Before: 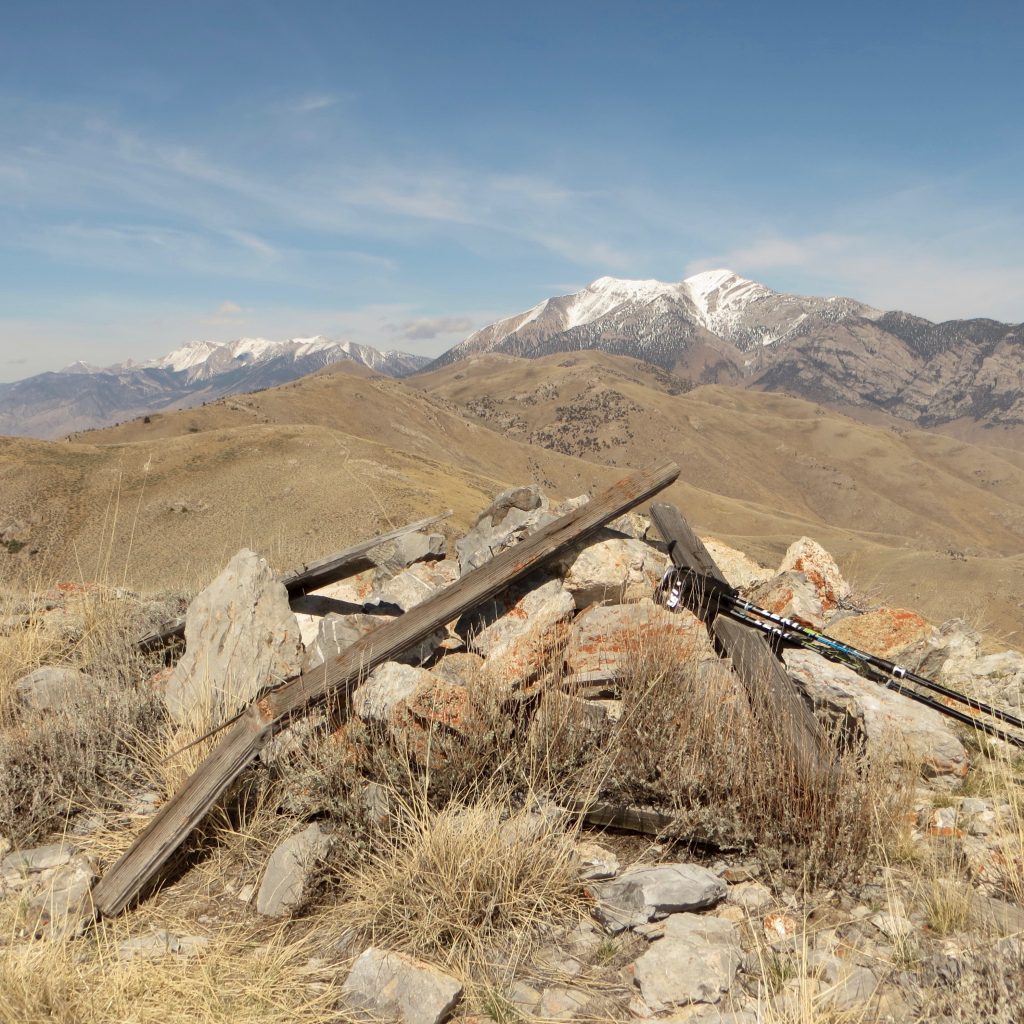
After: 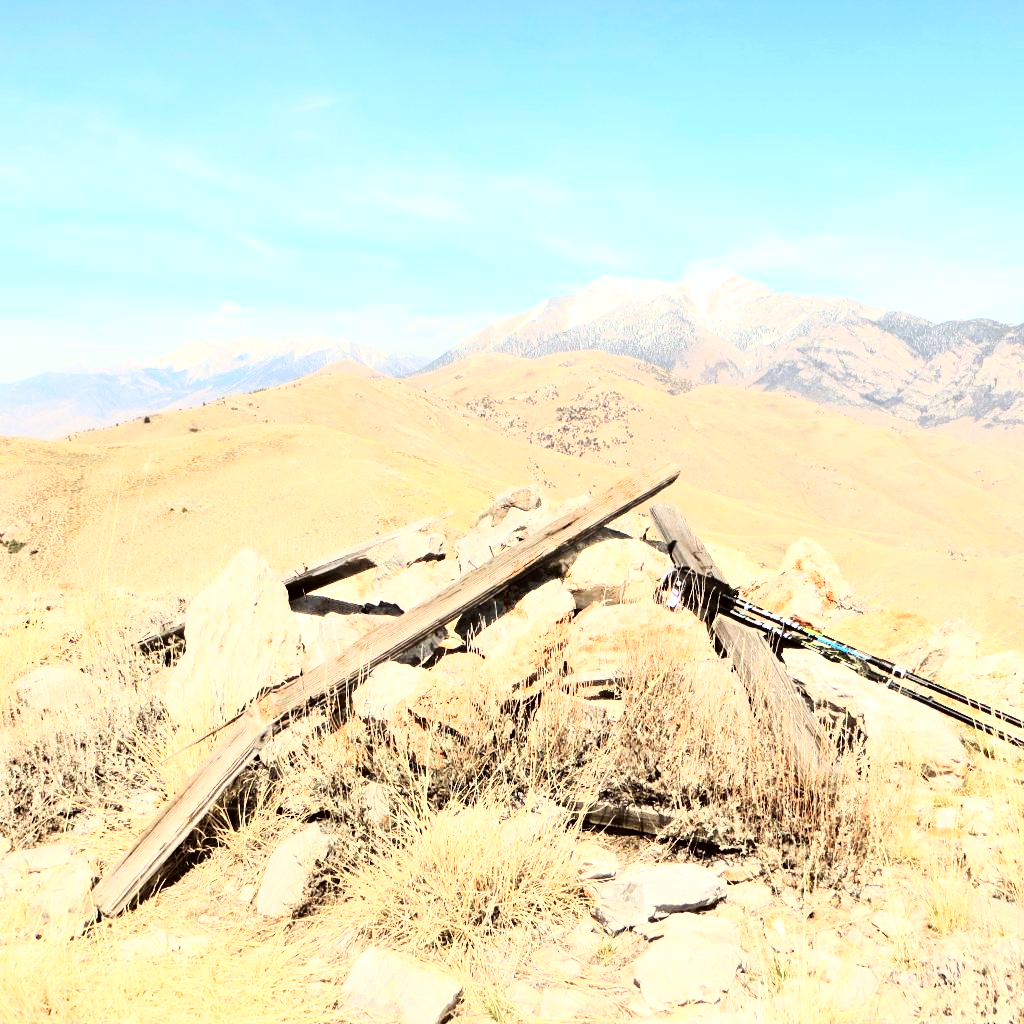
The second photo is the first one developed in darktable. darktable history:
exposure: exposure 0.7 EV, compensate highlight preservation false
color correction: highlights a* -2.73, highlights b* -2.09, shadows a* 2.41, shadows b* 2.73
rgb curve: curves: ch0 [(0, 0) (0.21, 0.15) (0.24, 0.21) (0.5, 0.75) (0.75, 0.96) (0.89, 0.99) (1, 1)]; ch1 [(0, 0.02) (0.21, 0.13) (0.25, 0.2) (0.5, 0.67) (0.75, 0.9) (0.89, 0.97) (1, 1)]; ch2 [(0, 0.02) (0.21, 0.13) (0.25, 0.2) (0.5, 0.67) (0.75, 0.9) (0.89, 0.97) (1, 1)], compensate middle gray true
